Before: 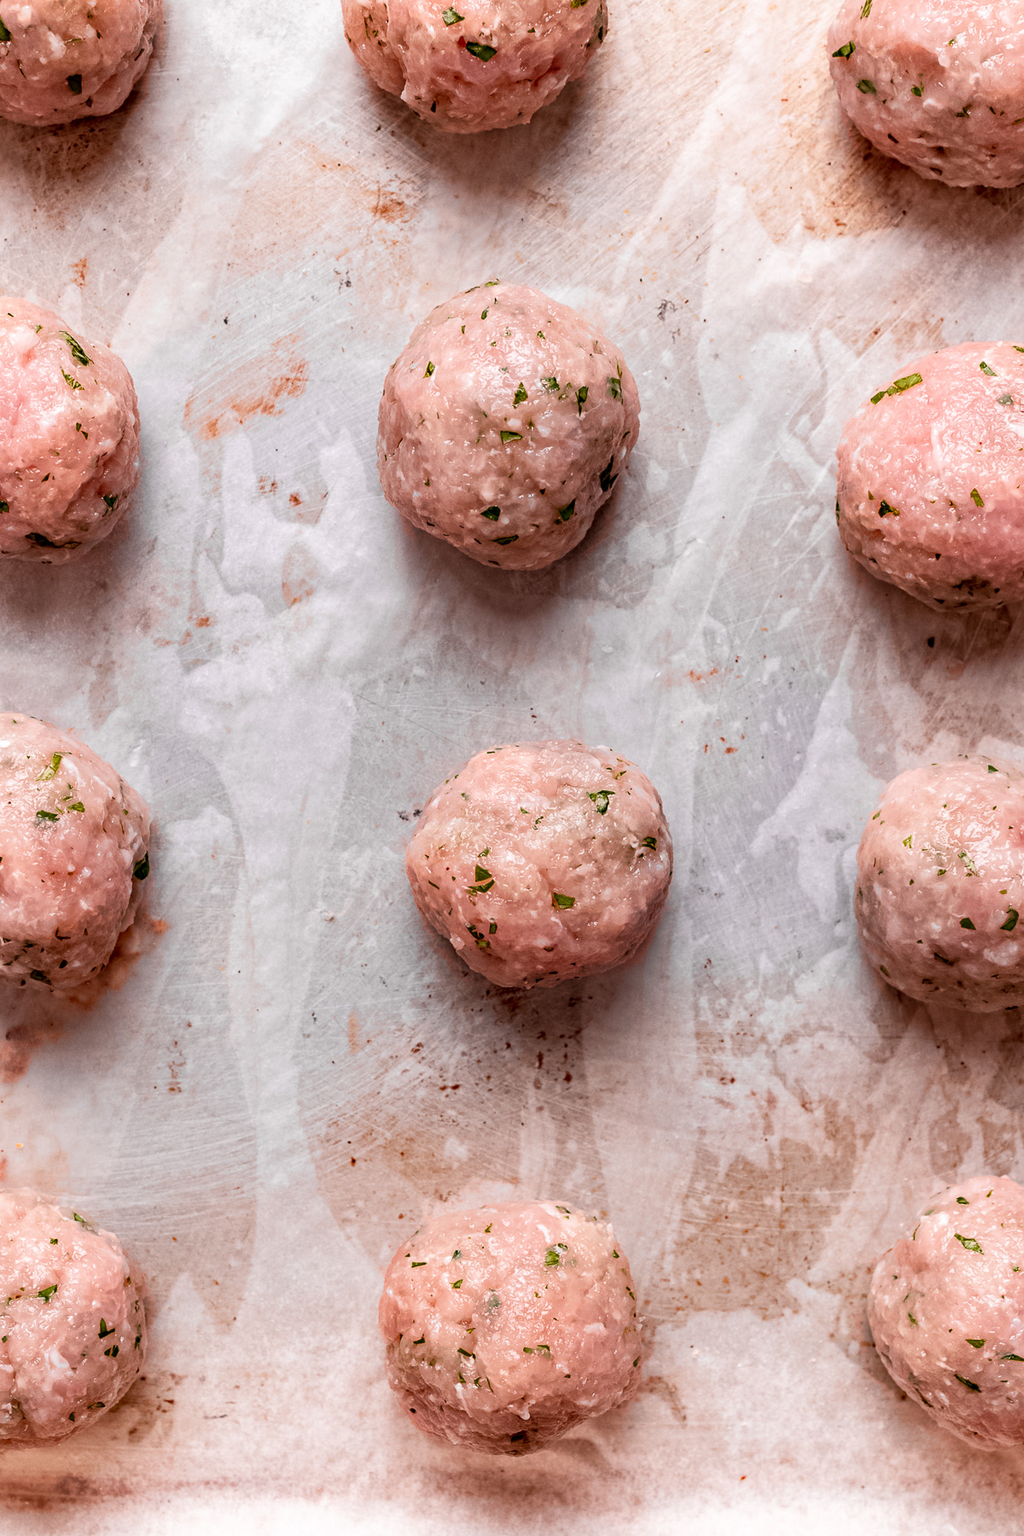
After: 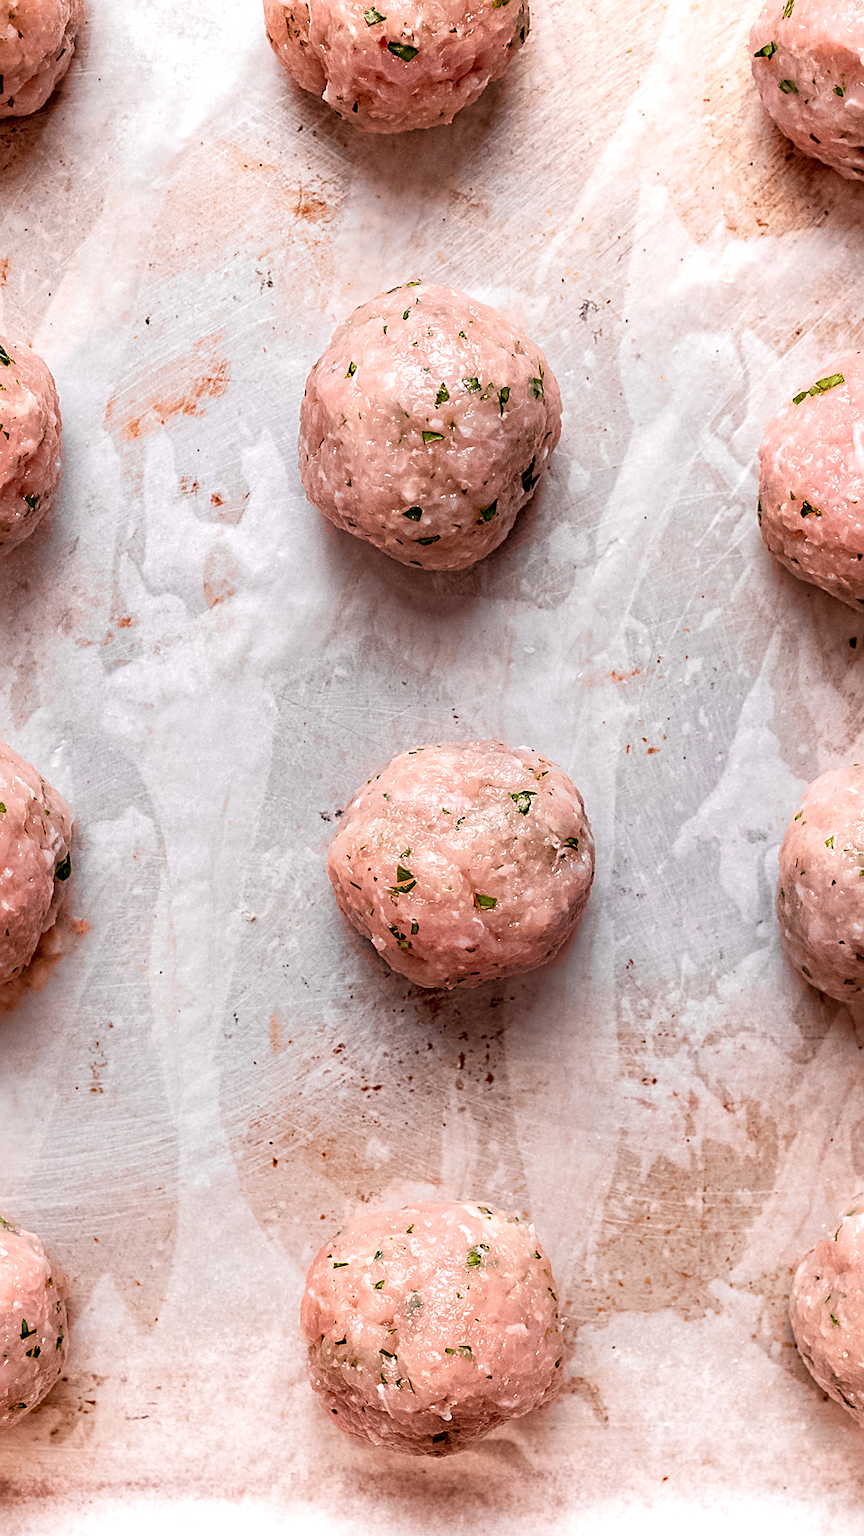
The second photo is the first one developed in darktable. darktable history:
sharpen: on, module defaults
exposure: black level correction 0, exposure 0.199 EV, compensate highlight preservation false
crop: left 7.709%, right 7.845%
